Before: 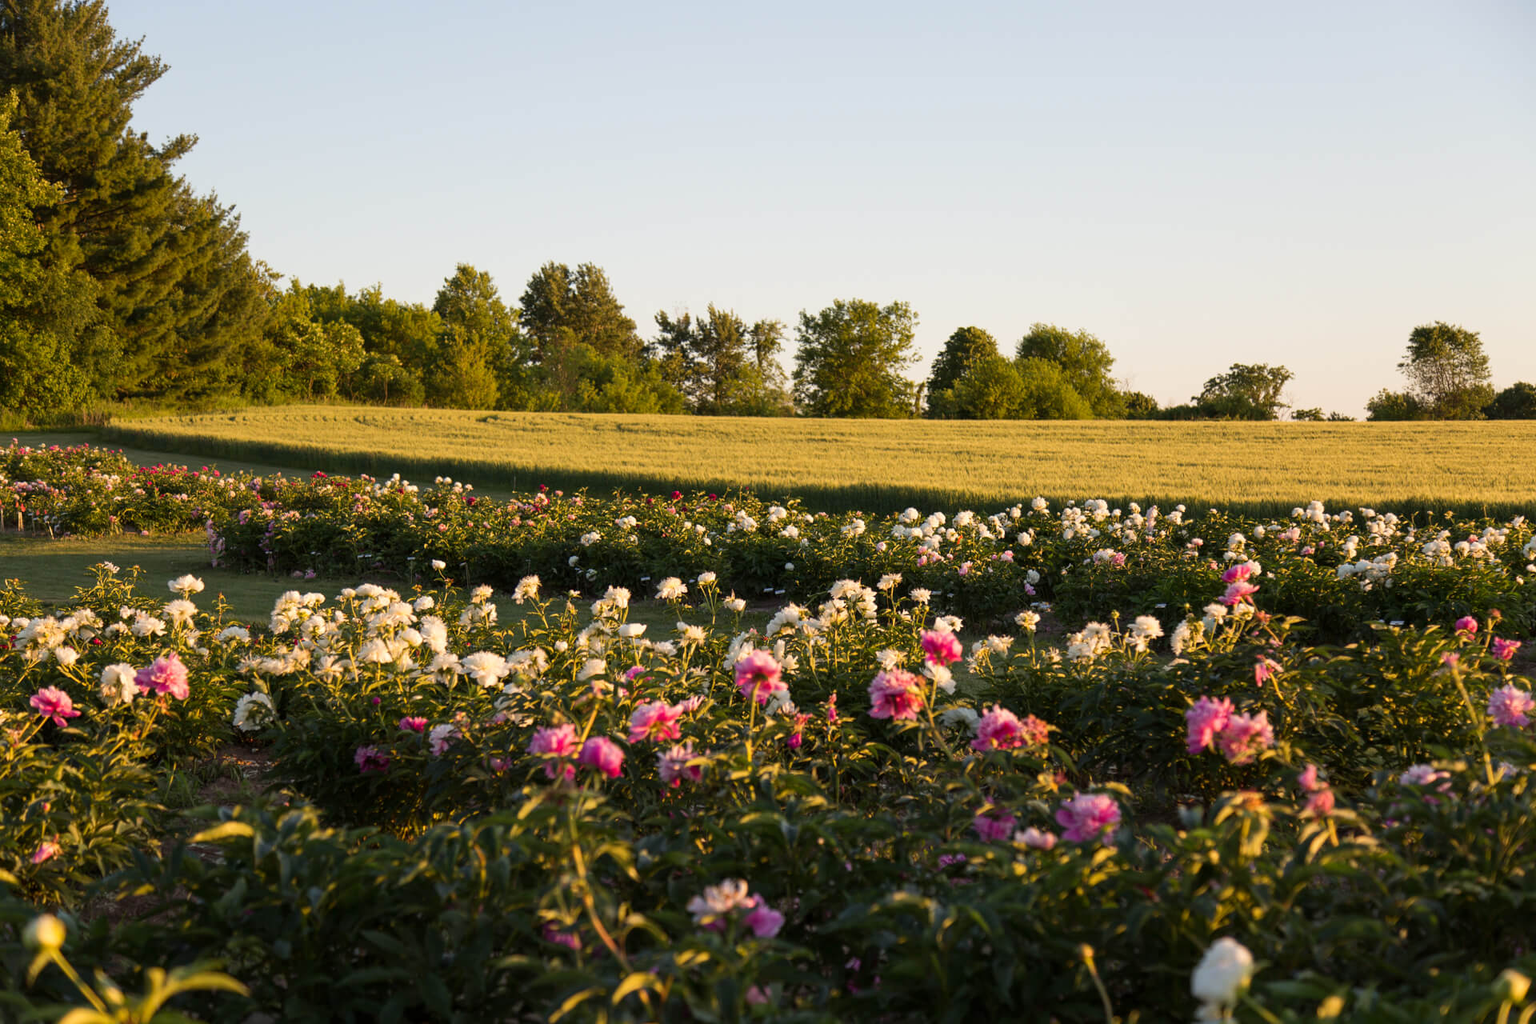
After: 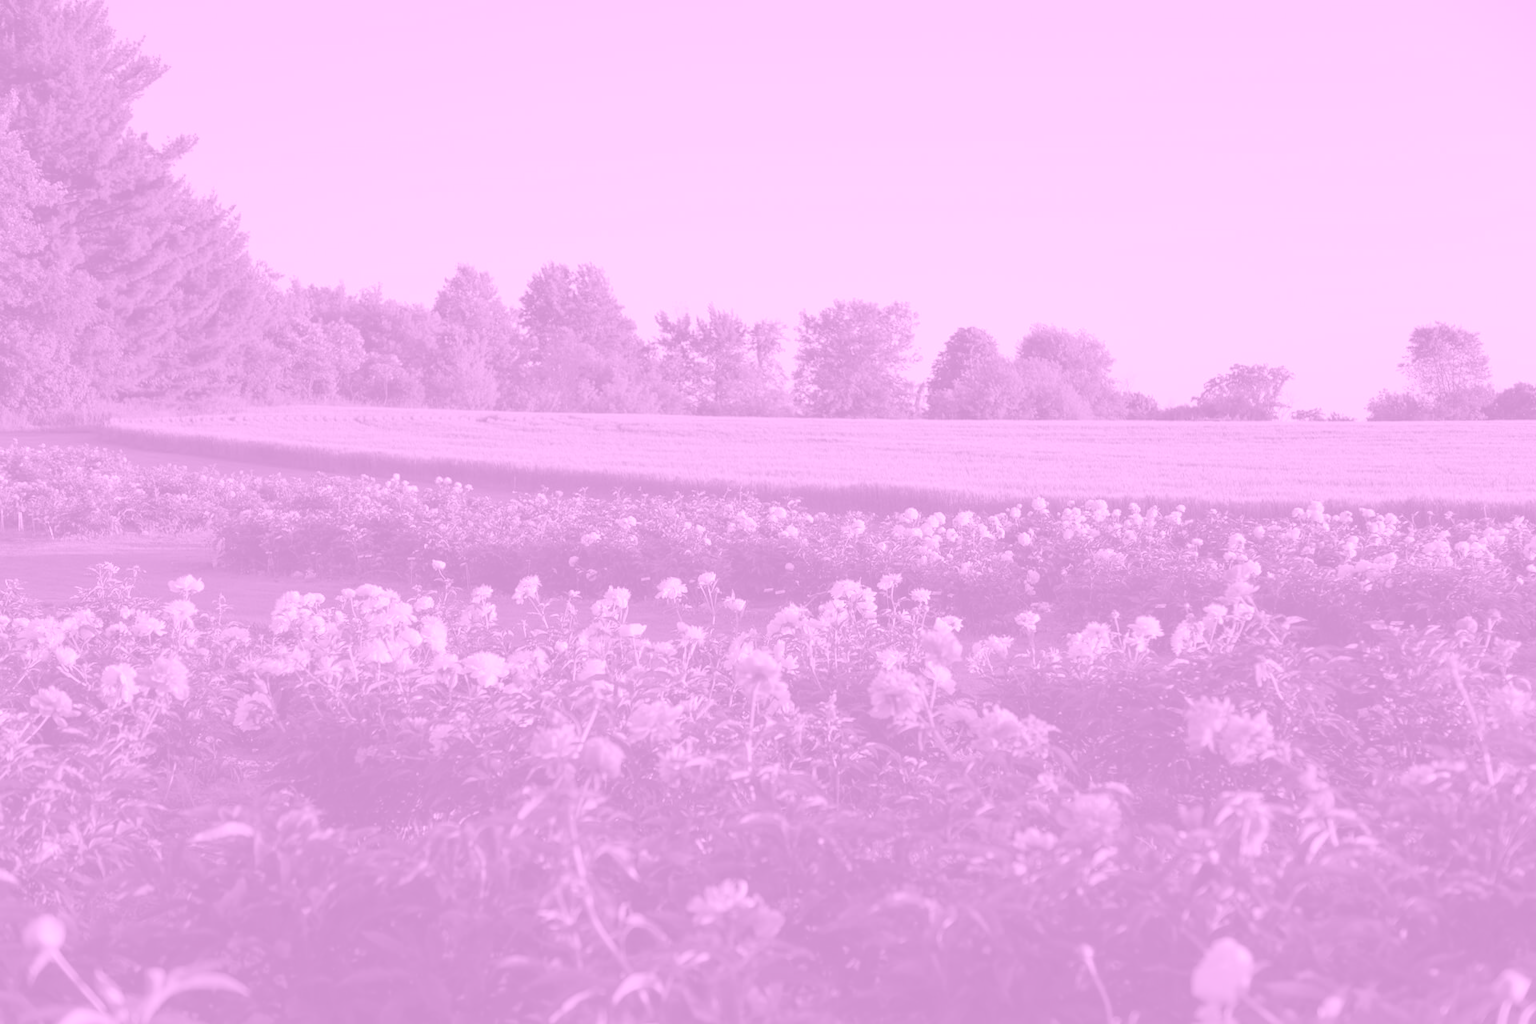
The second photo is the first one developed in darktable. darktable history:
base curve: curves: ch0 [(0, 0) (0.841, 0.609) (1, 1)]
colorize: hue 331.2°, saturation 75%, source mix 30.28%, lightness 70.52%, version 1
white balance: red 0.982, blue 1.018
